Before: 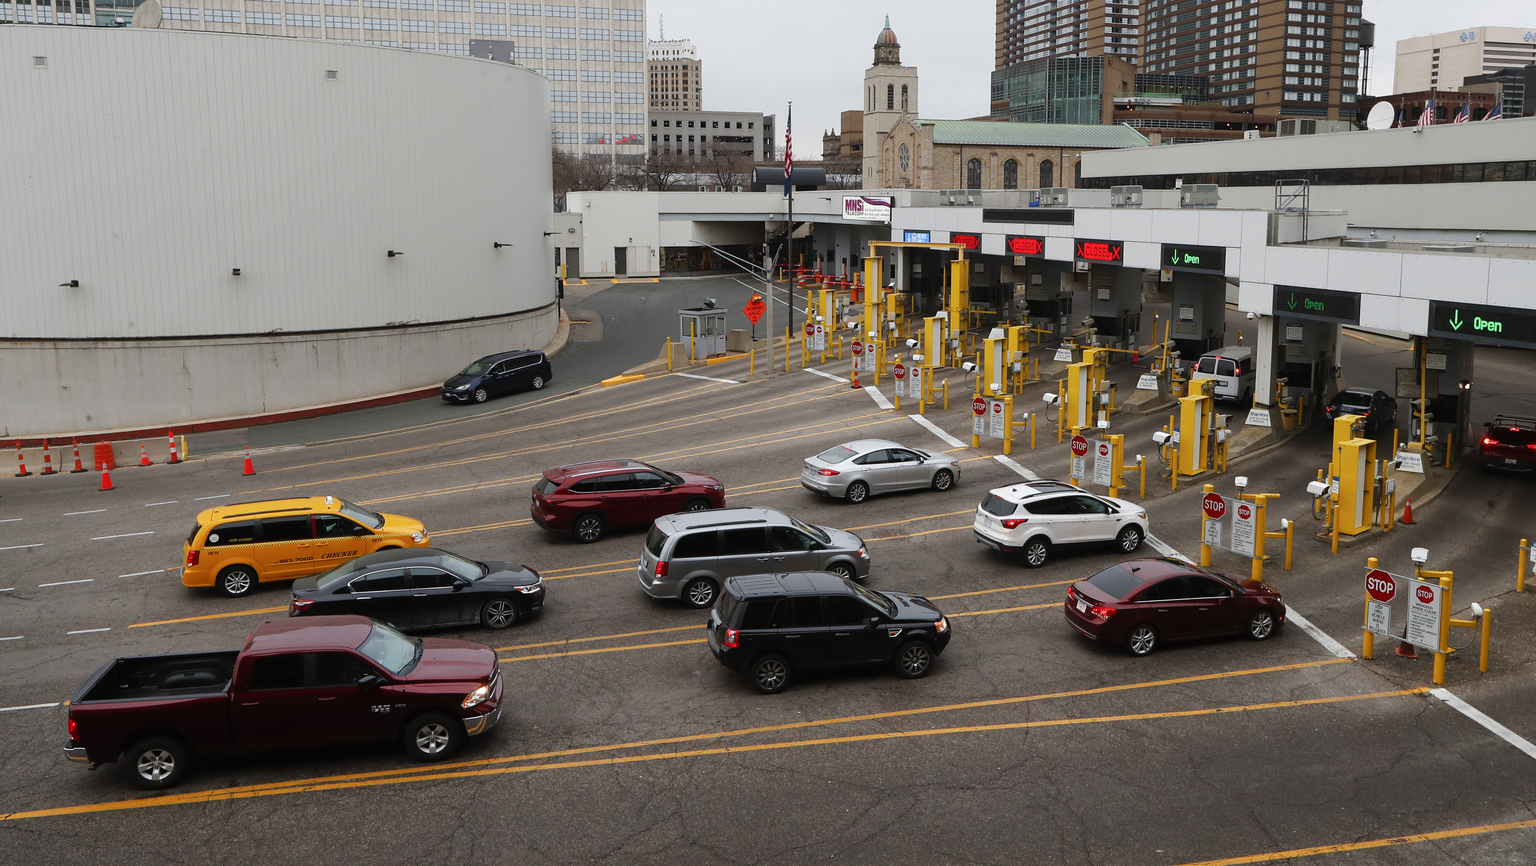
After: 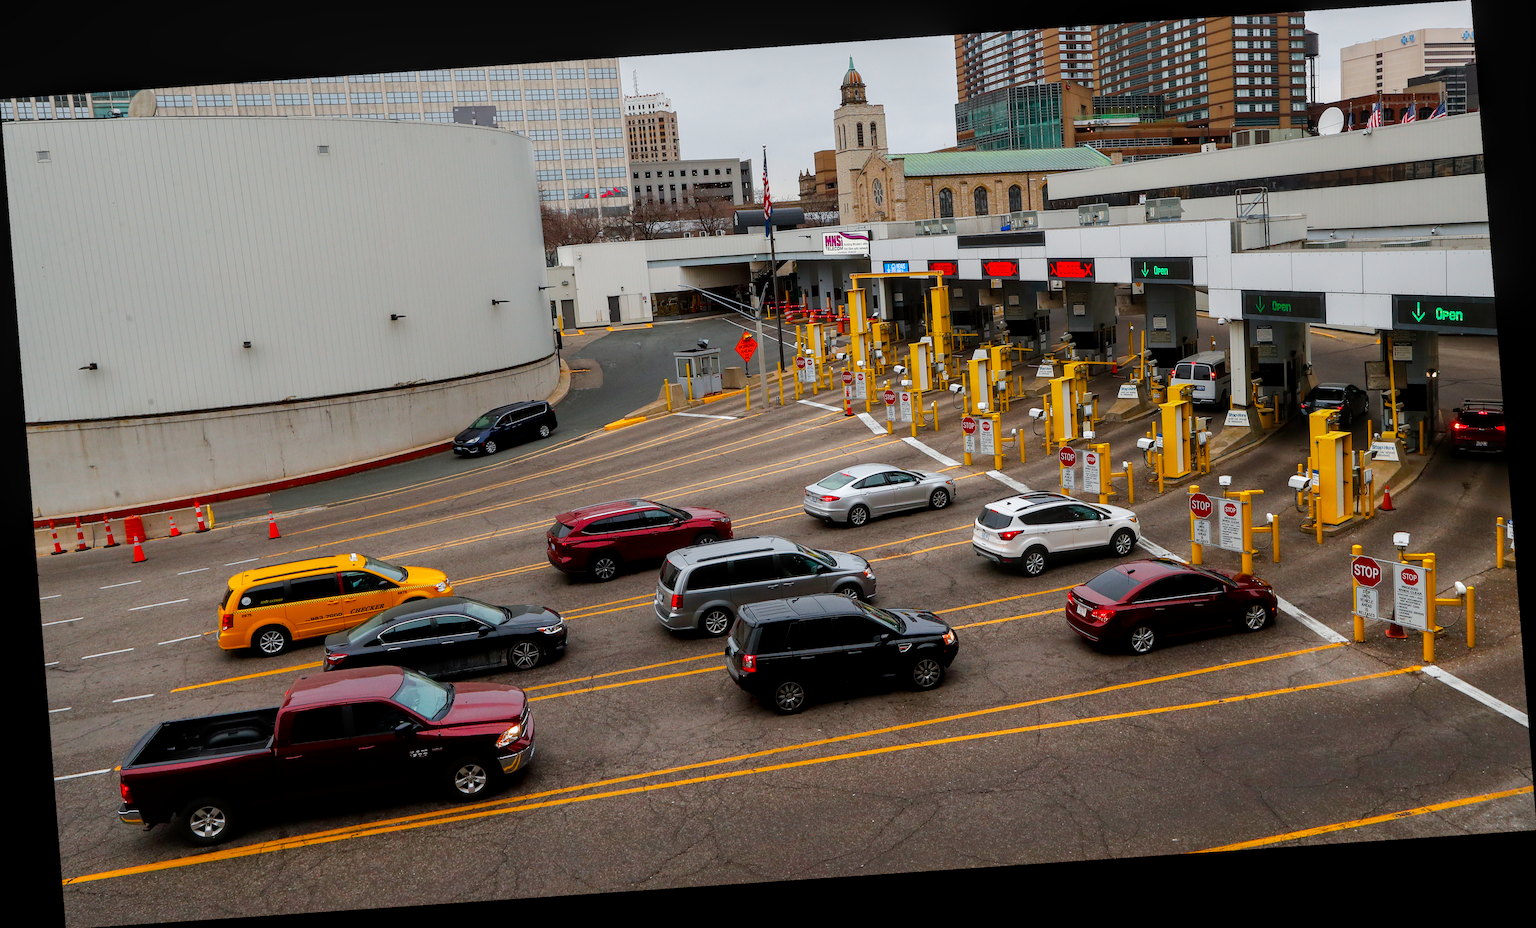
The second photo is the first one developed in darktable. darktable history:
rotate and perspective: rotation -4.2°, shear 0.006, automatic cropping off
color balance rgb: linear chroma grading › global chroma 15%, perceptual saturation grading › global saturation 30%
local contrast: on, module defaults
